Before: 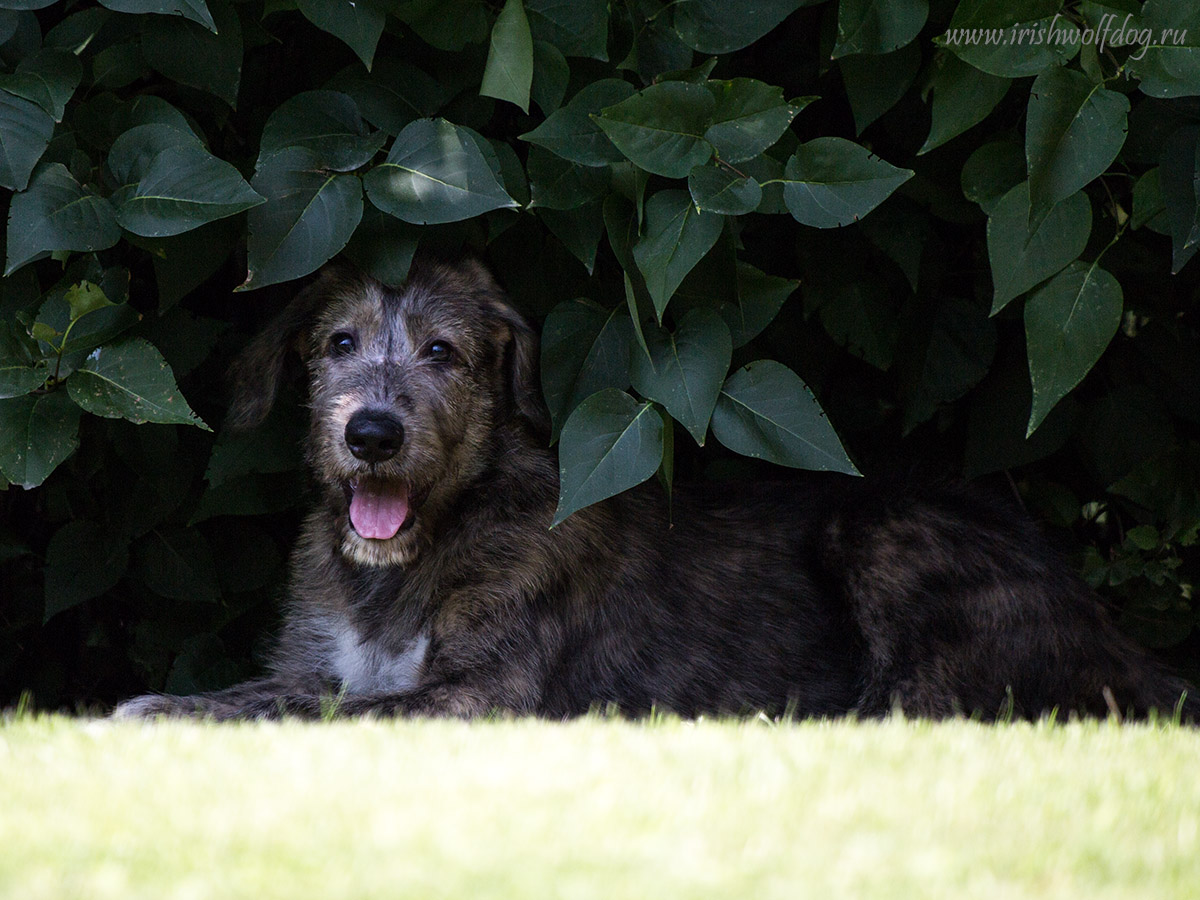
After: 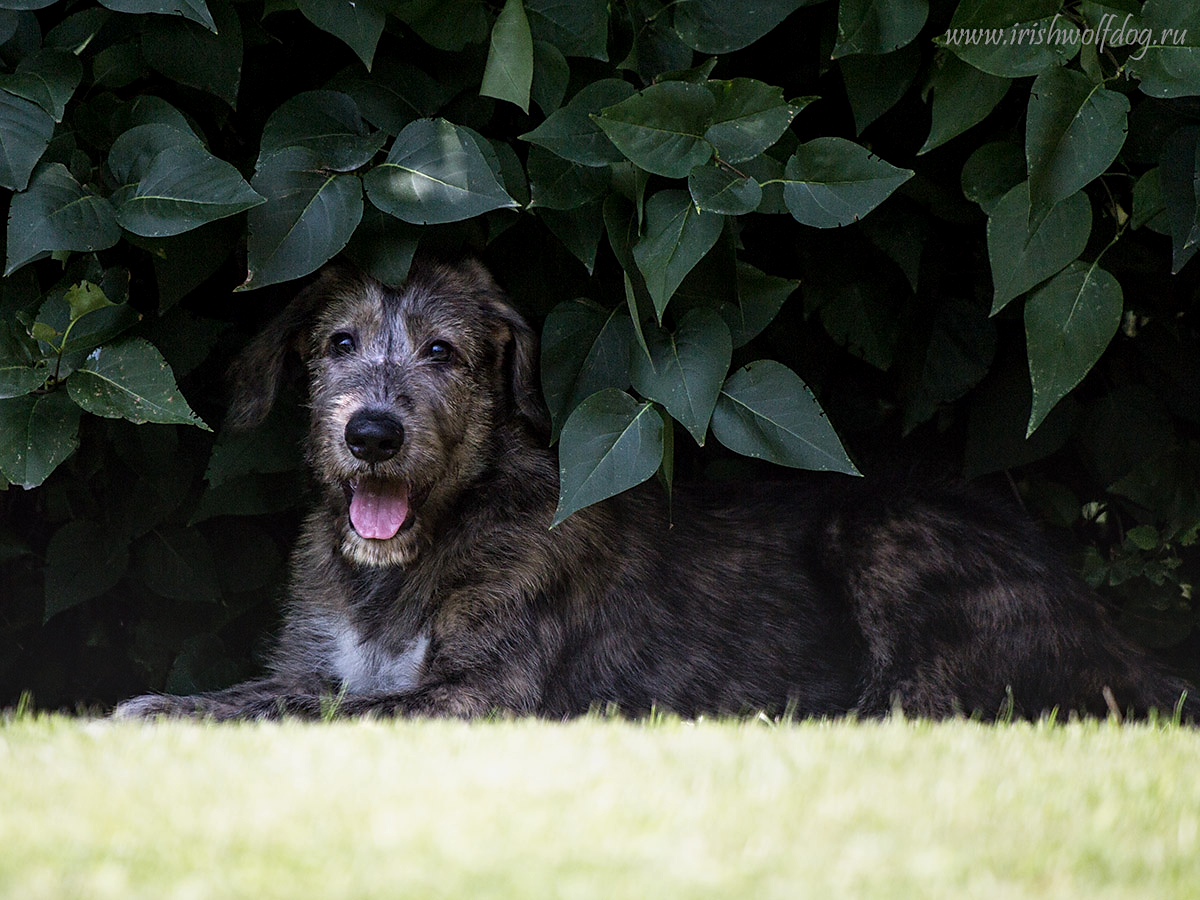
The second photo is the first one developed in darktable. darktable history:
sharpen: radius 1.546, amount 0.372, threshold 1.686
local contrast: on, module defaults
